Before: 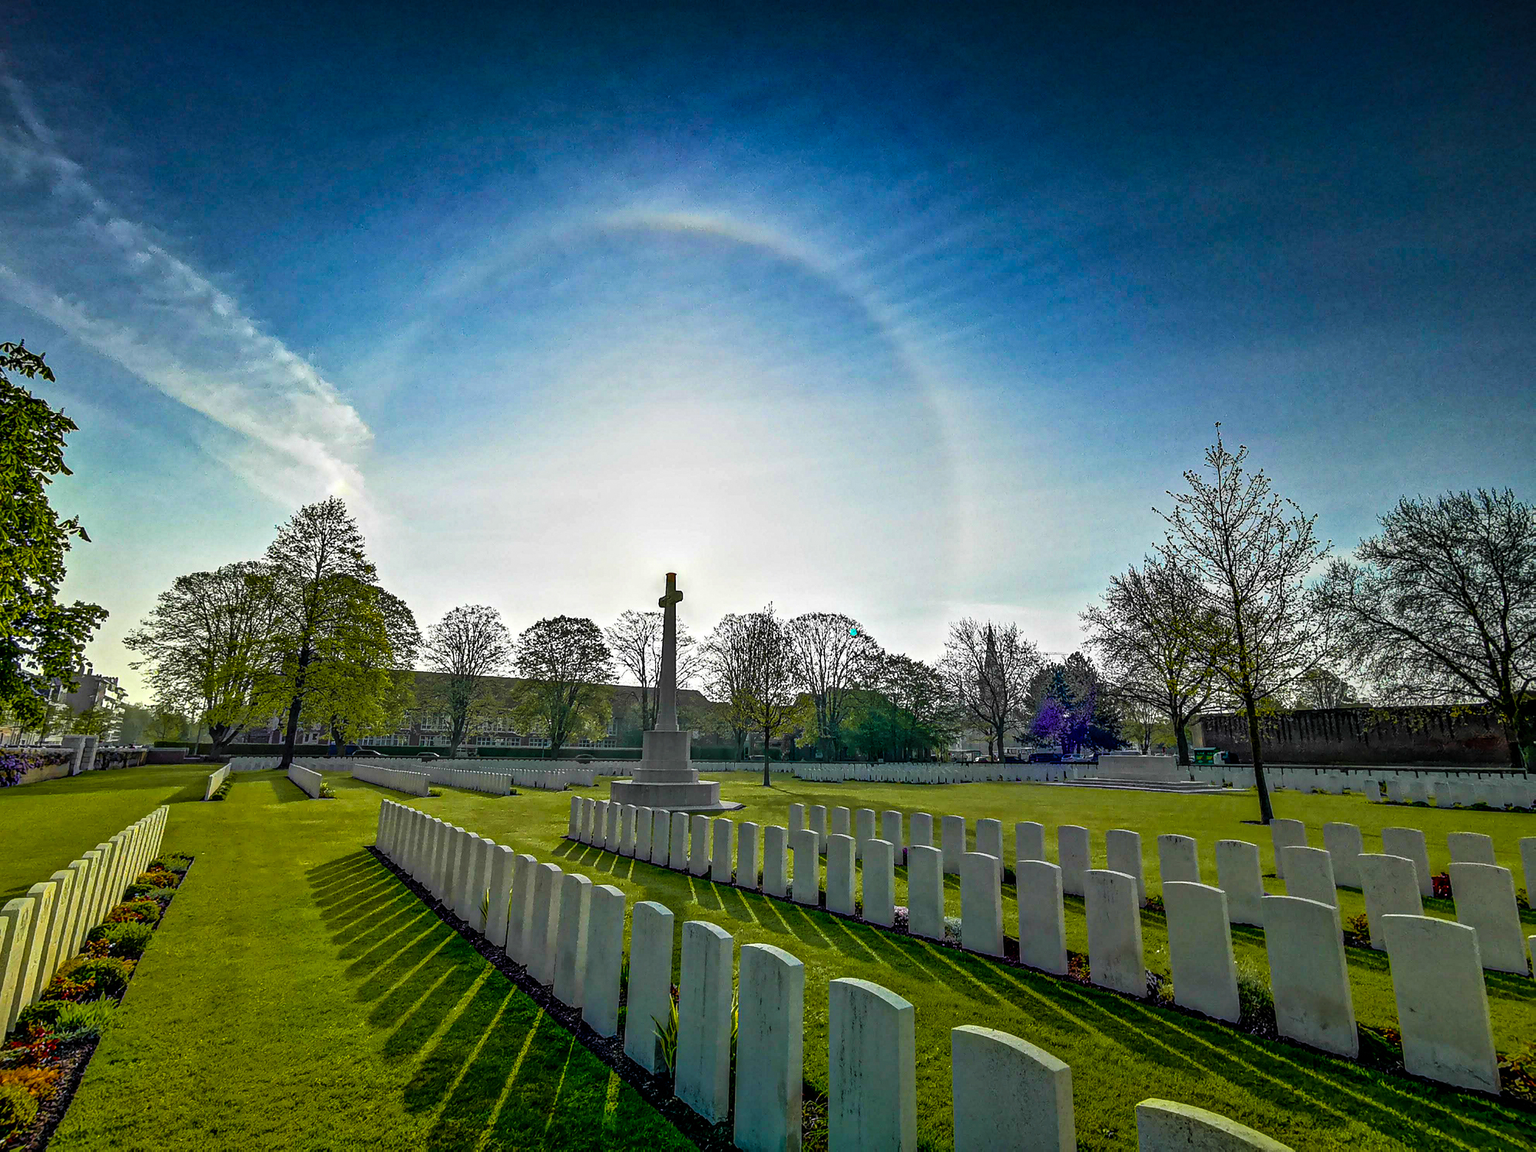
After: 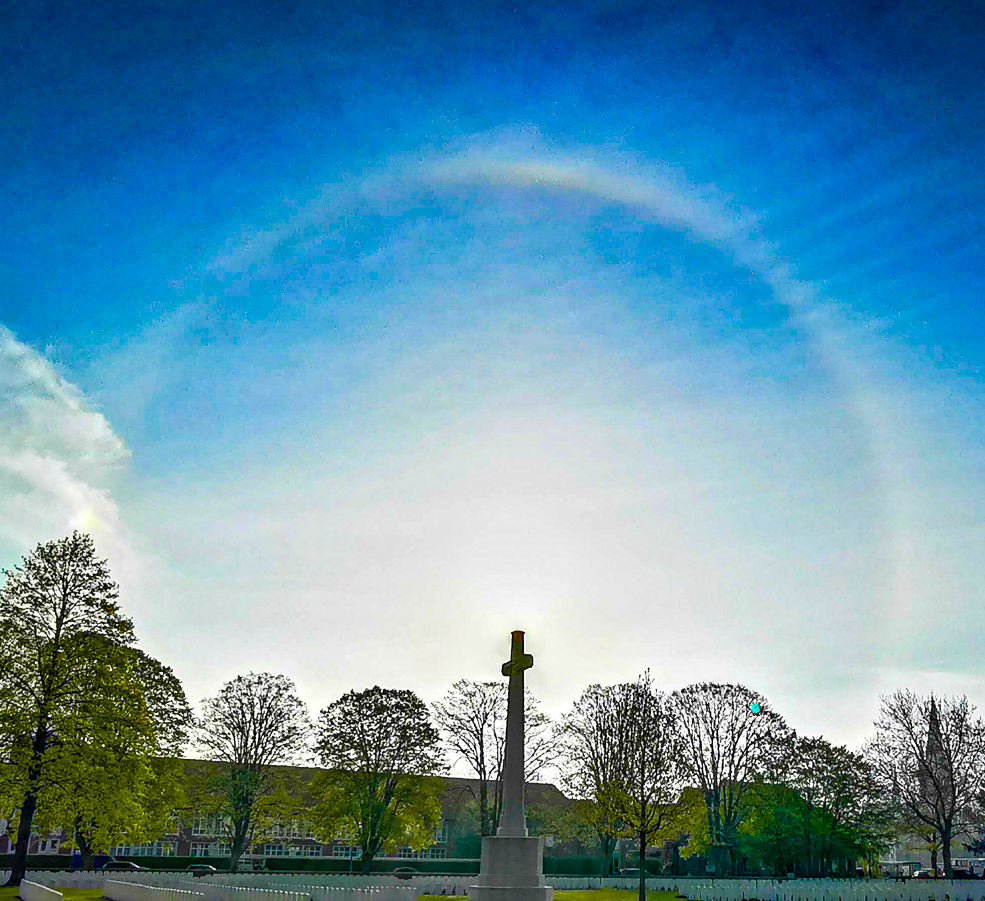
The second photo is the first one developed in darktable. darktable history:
color balance rgb: perceptual saturation grading › global saturation 20%, perceptual saturation grading › highlights -25%, perceptual saturation grading › shadows 25%, global vibrance 50%
crop: left 17.835%, top 7.675%, right 32.881%, bottom 32.213%
exposure: compensate highlight preservation false
